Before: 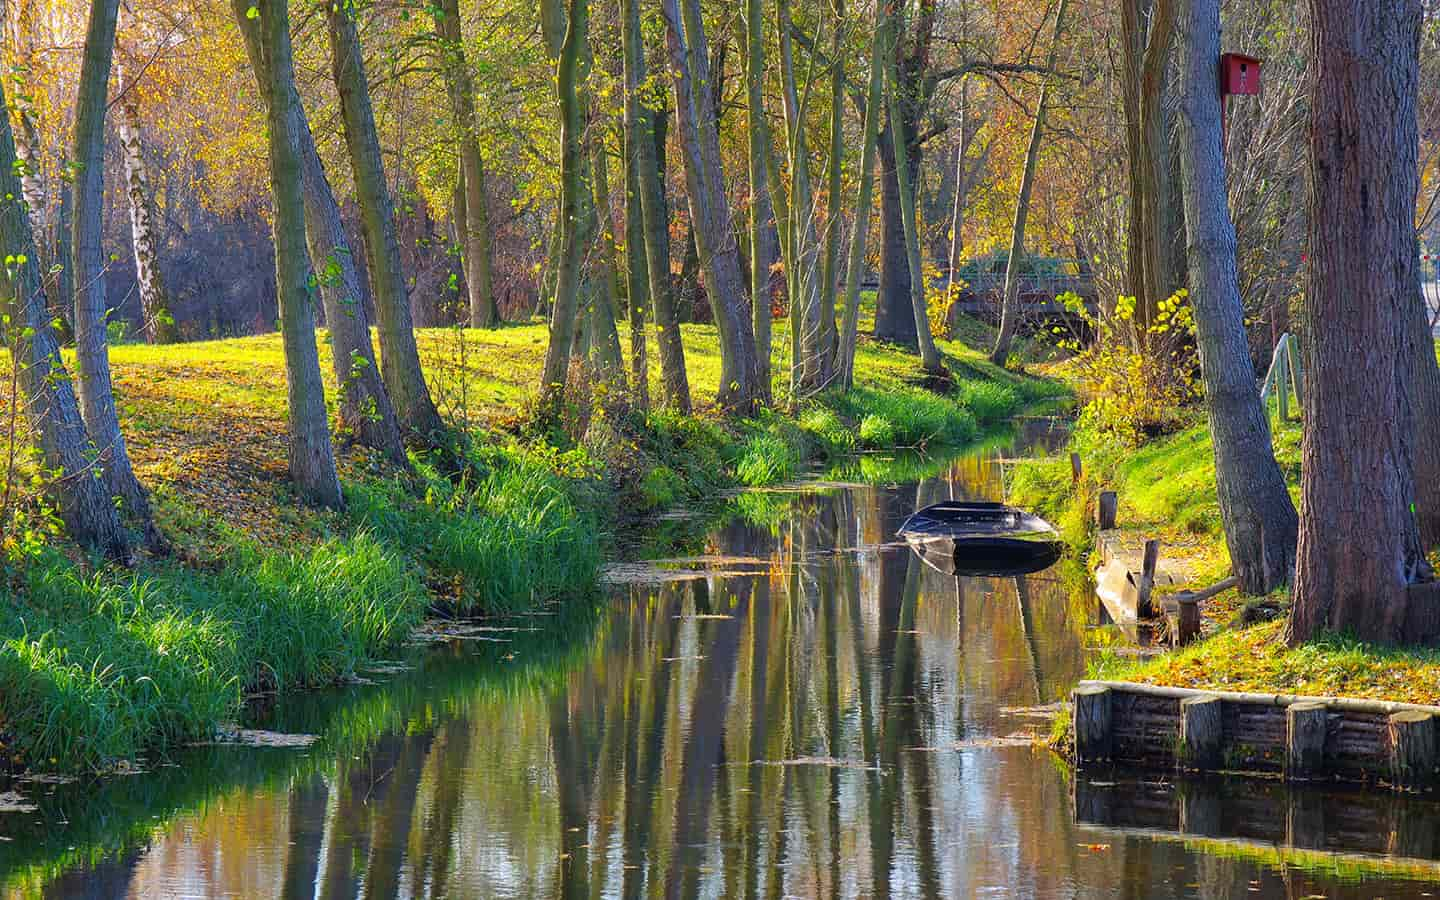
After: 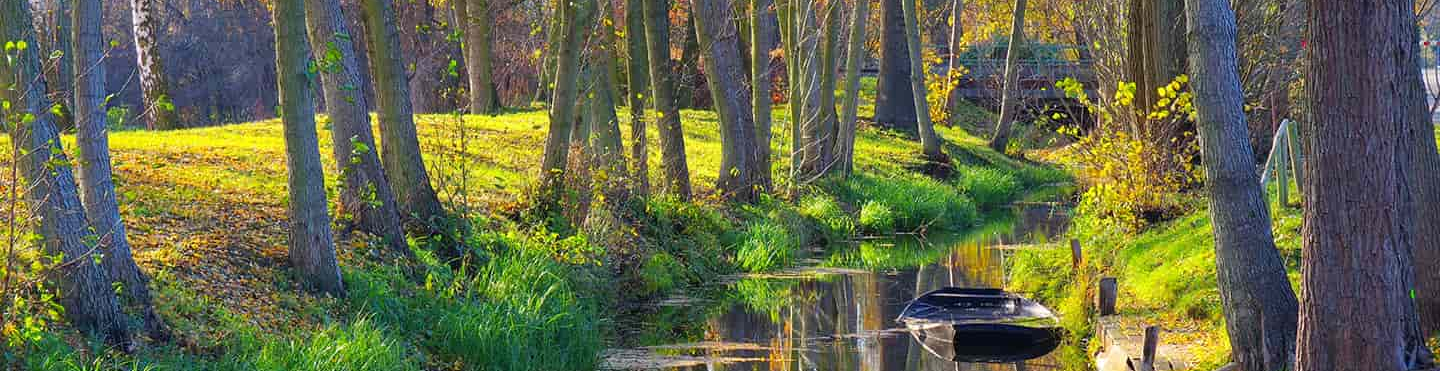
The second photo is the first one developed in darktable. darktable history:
crop and rotate: top 23.791%, bottom 34.888%
tone equalizer: on, module defaults
